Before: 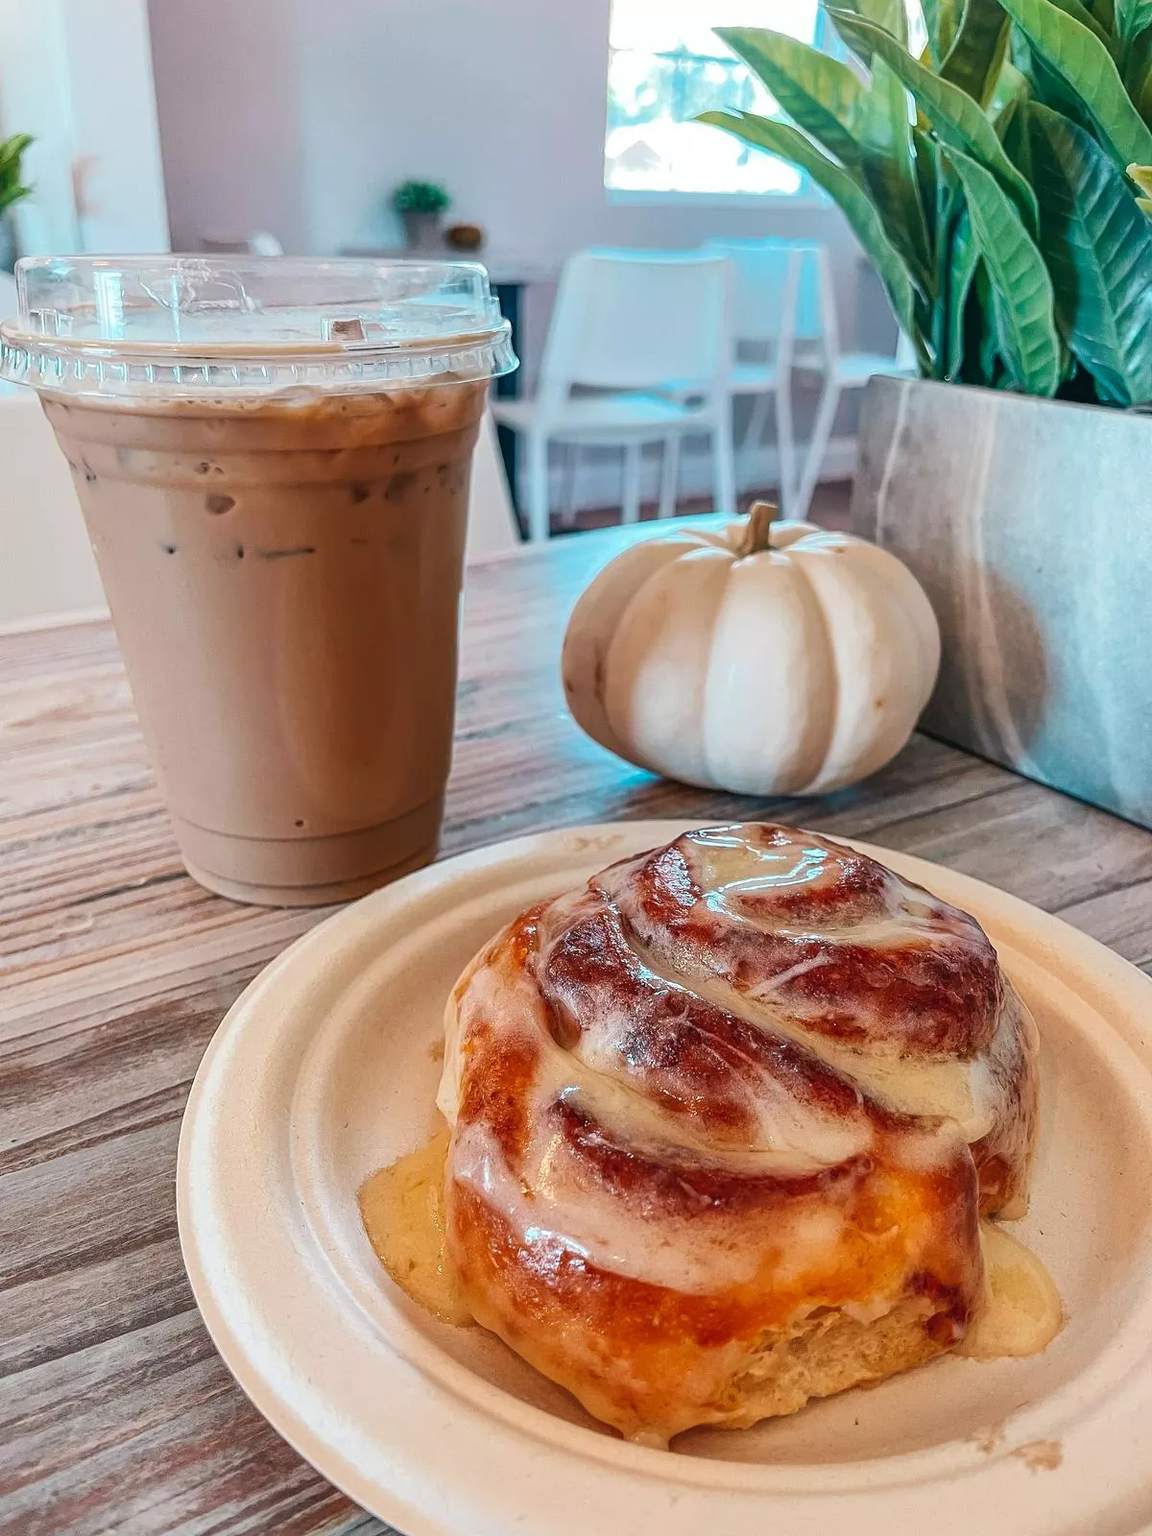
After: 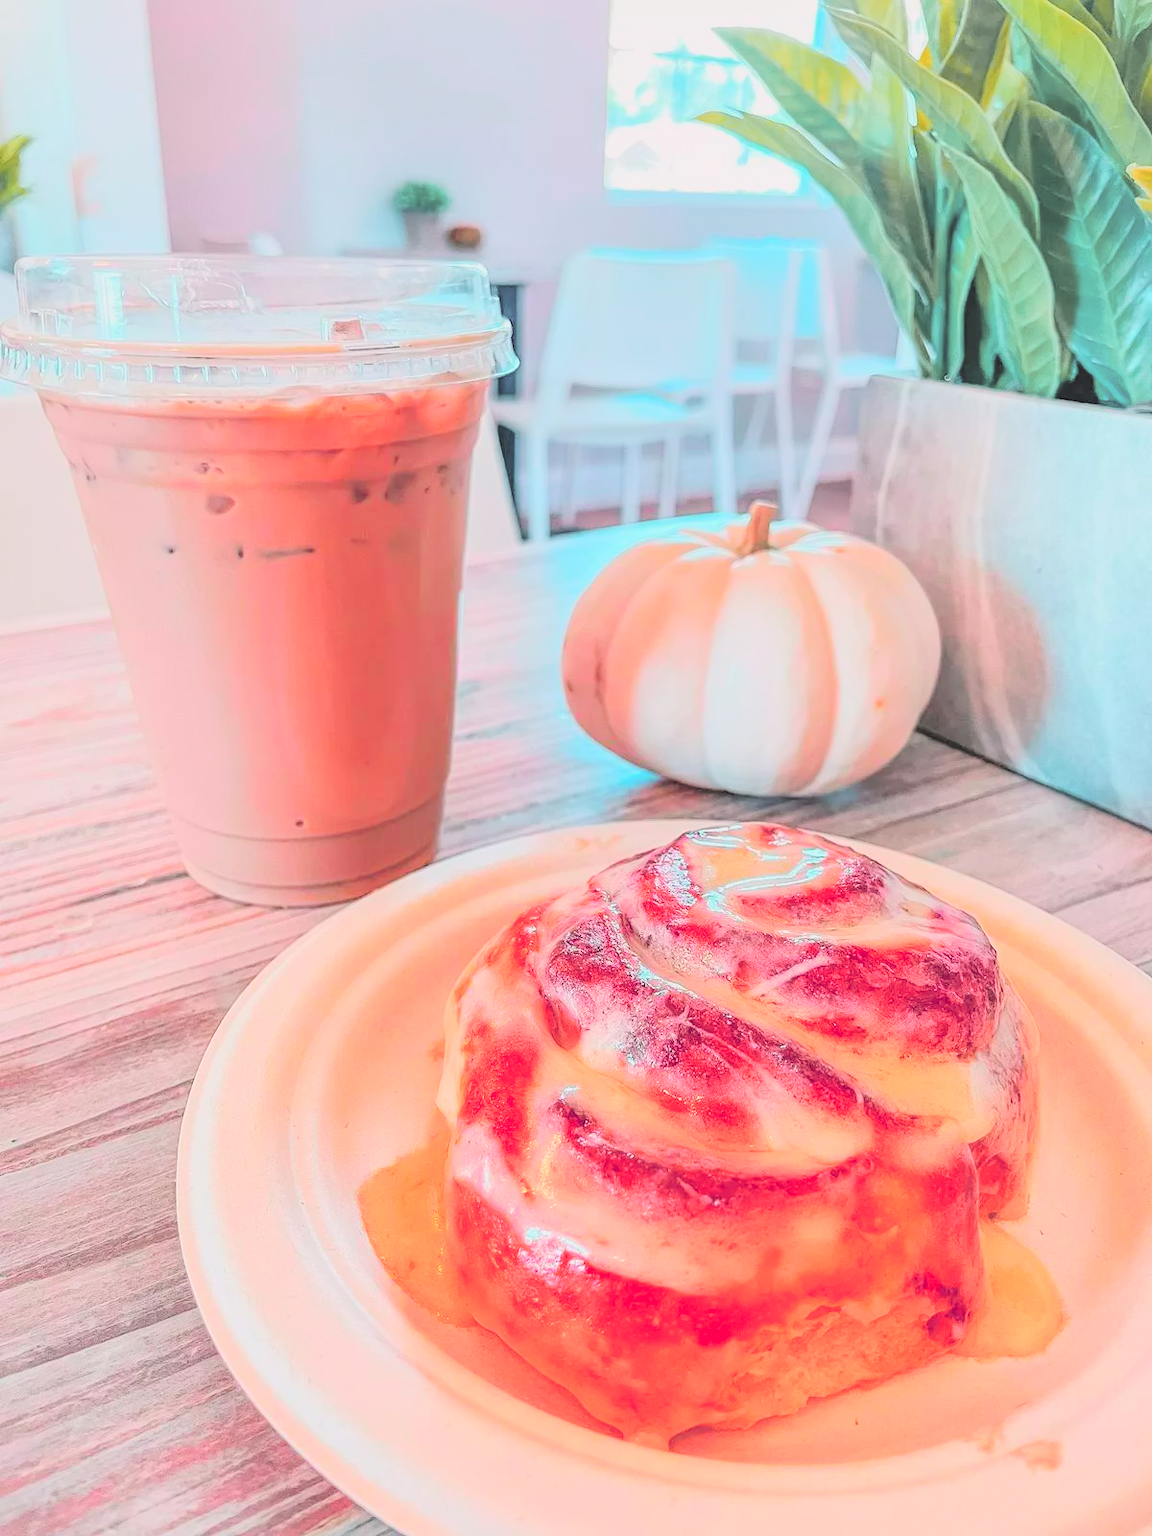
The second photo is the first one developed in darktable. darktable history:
tone curve: curves: ch0 [(0, 0) (0.106, 0.026) (0.275, 0.155) (0.392, 0.314) (0.513, 0.481) (0.657, 0.667) (1, 1)]; ch1 [(0, 0) (0.5, 0.511) (0.536, 0.579) (0.587, 0.69) (1, 1)]; ch2 [(0, 0) (0.5, 0.5) (0.55, 0.552) (0.625, 0.699) (1, 1)], color space Lab, independent channels, preserve colors none
color zones: curves: ch1 [(0.309, 0.524) (0.41, 0.329) (0.508, 0.509)]; ch2 [(0.25, 0.457) (0.75, 0.5)]
exposure: black level correction 0, exposure -0.723 EV, compensate highlight preservation false
contrast brightness saturation: brightness 0.989
local contrast: mode bilateral grid, contrast 100, coarseness 100, detail 108%, midtone range 0.2
